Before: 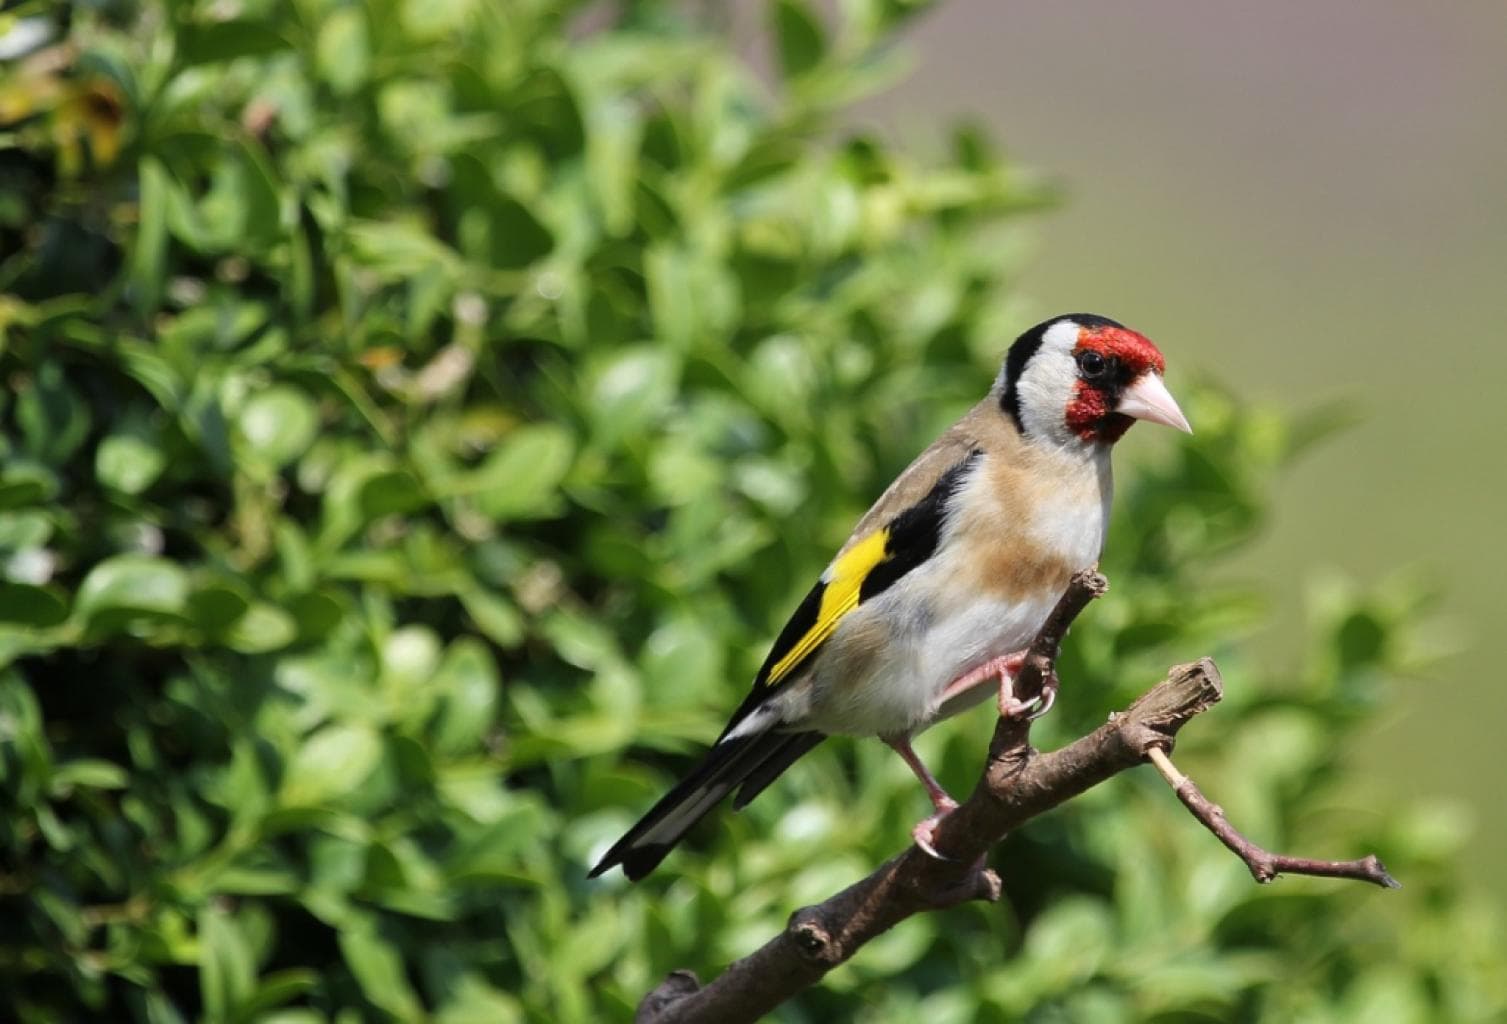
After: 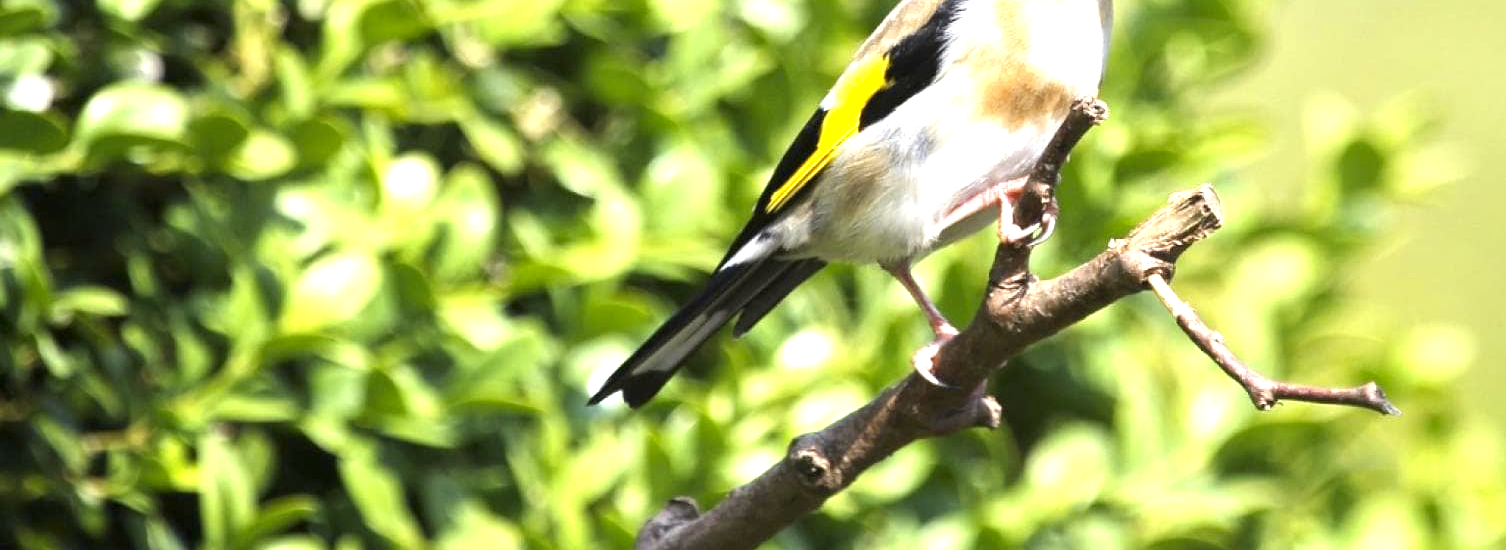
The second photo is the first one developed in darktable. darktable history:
exposure: black level correction 0, exposure 1.45 EV, compensate exposure bias true, compensate highlight preservation false
crop and rotate: top 46.237%
color contrast: green-magenta contrast 0.8, blue-yellow contrast 1.1, unbound 0
